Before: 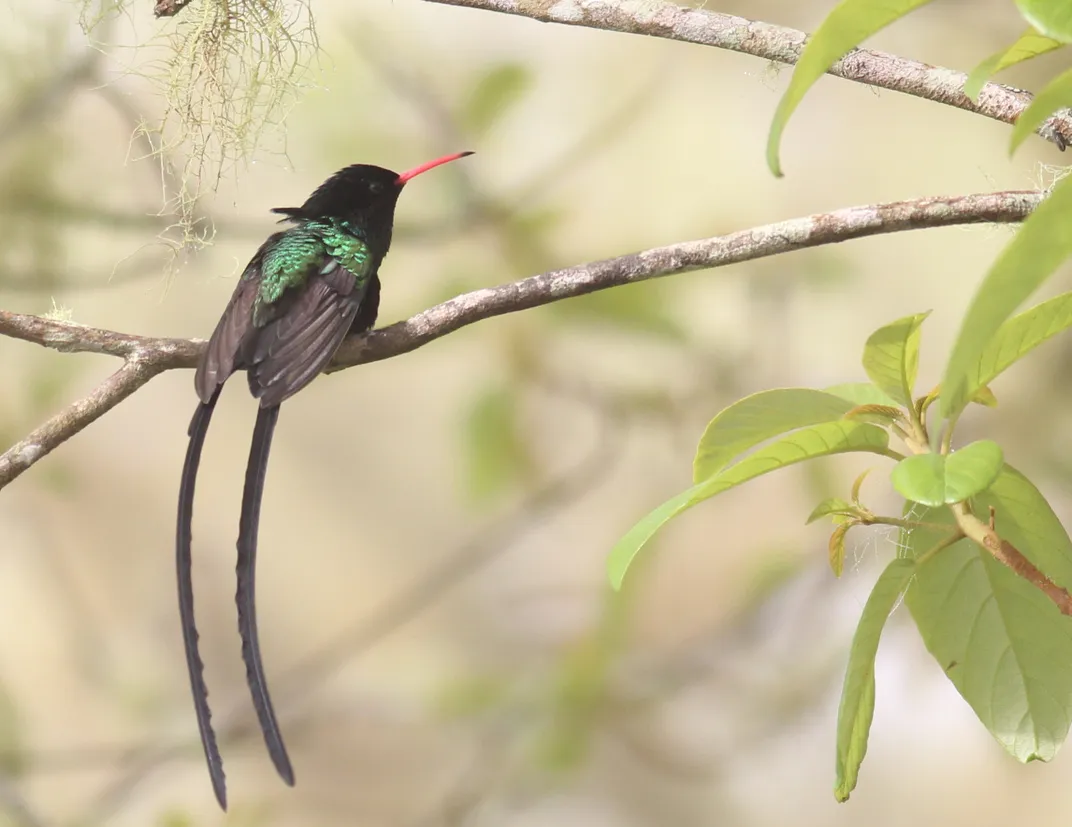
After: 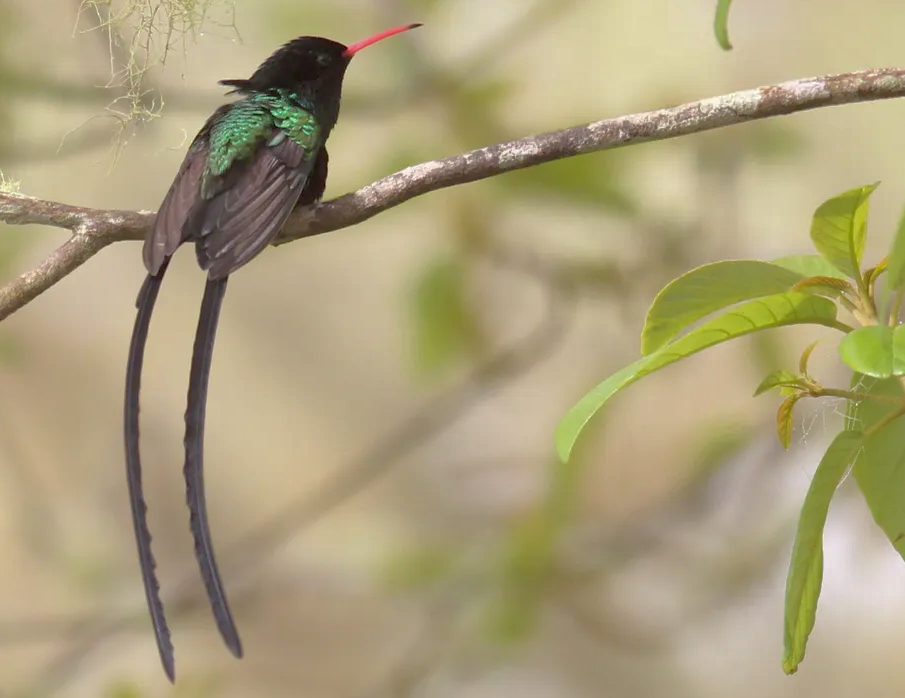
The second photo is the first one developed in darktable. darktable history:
exposure: black level correction 0.013, compensate highlight preservation false
shadows and highlights: shadows 39.86, highlights -60.03, shadows color adjustment 97.67%
crop and rotate: left 4.869%, top 15.535%, right 10.641%
